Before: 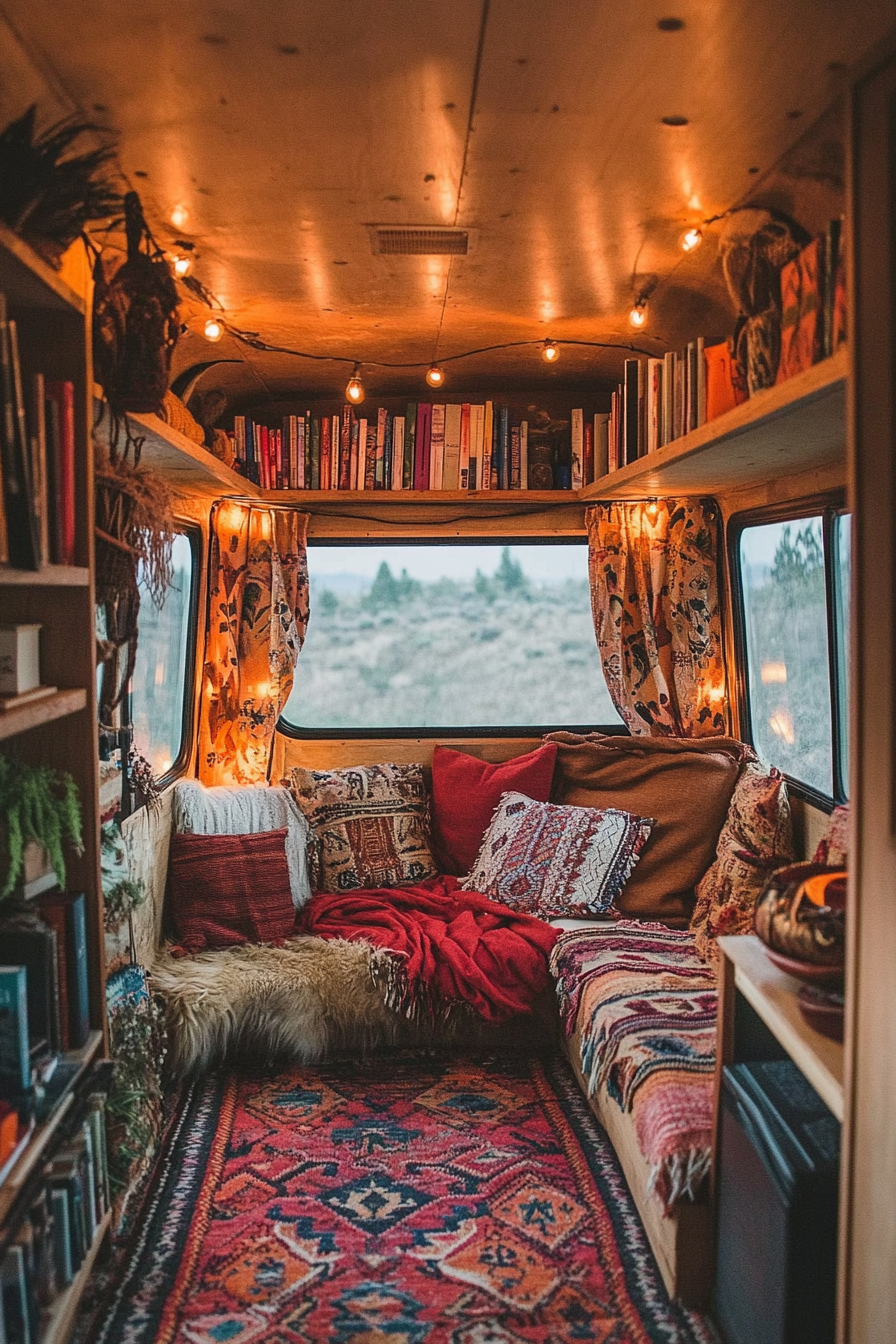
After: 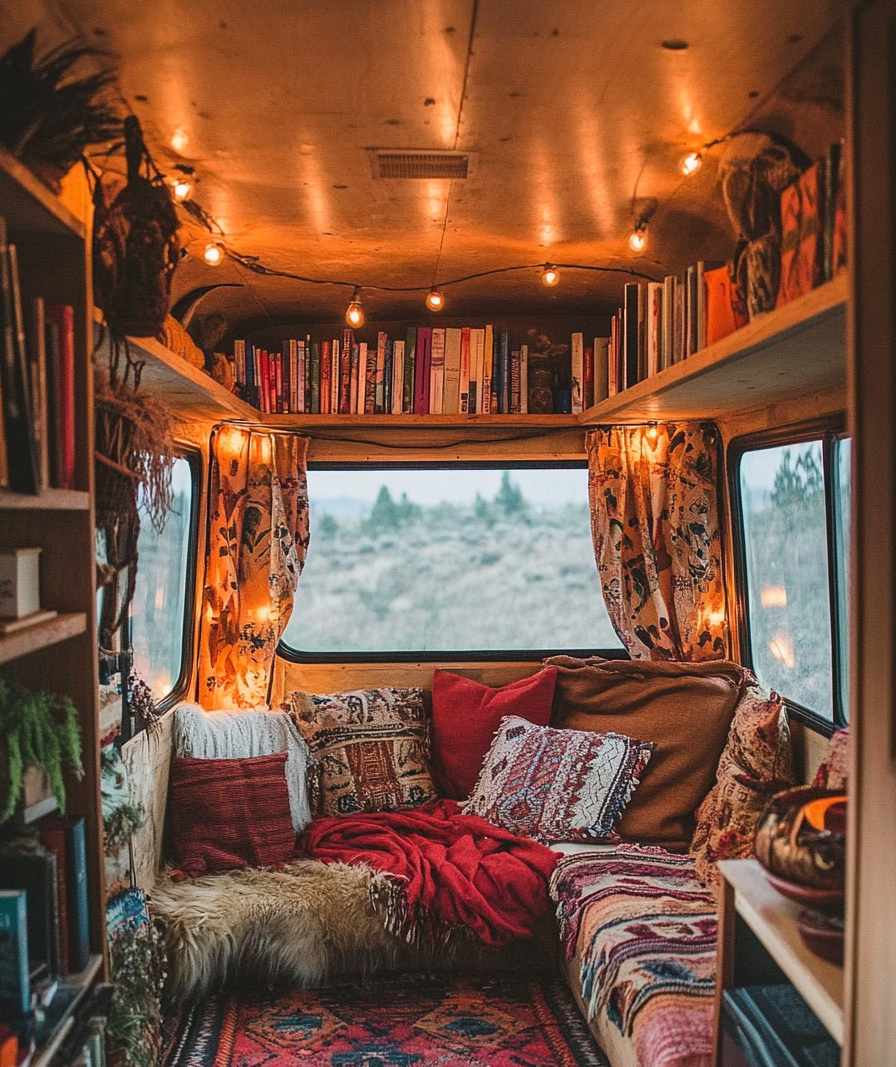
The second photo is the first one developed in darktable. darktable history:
tone equalizer: on, module defaults
crop and rotate: top 5.667%, bottom 14.937%
contrast brightness saturation: contrast 0.05
